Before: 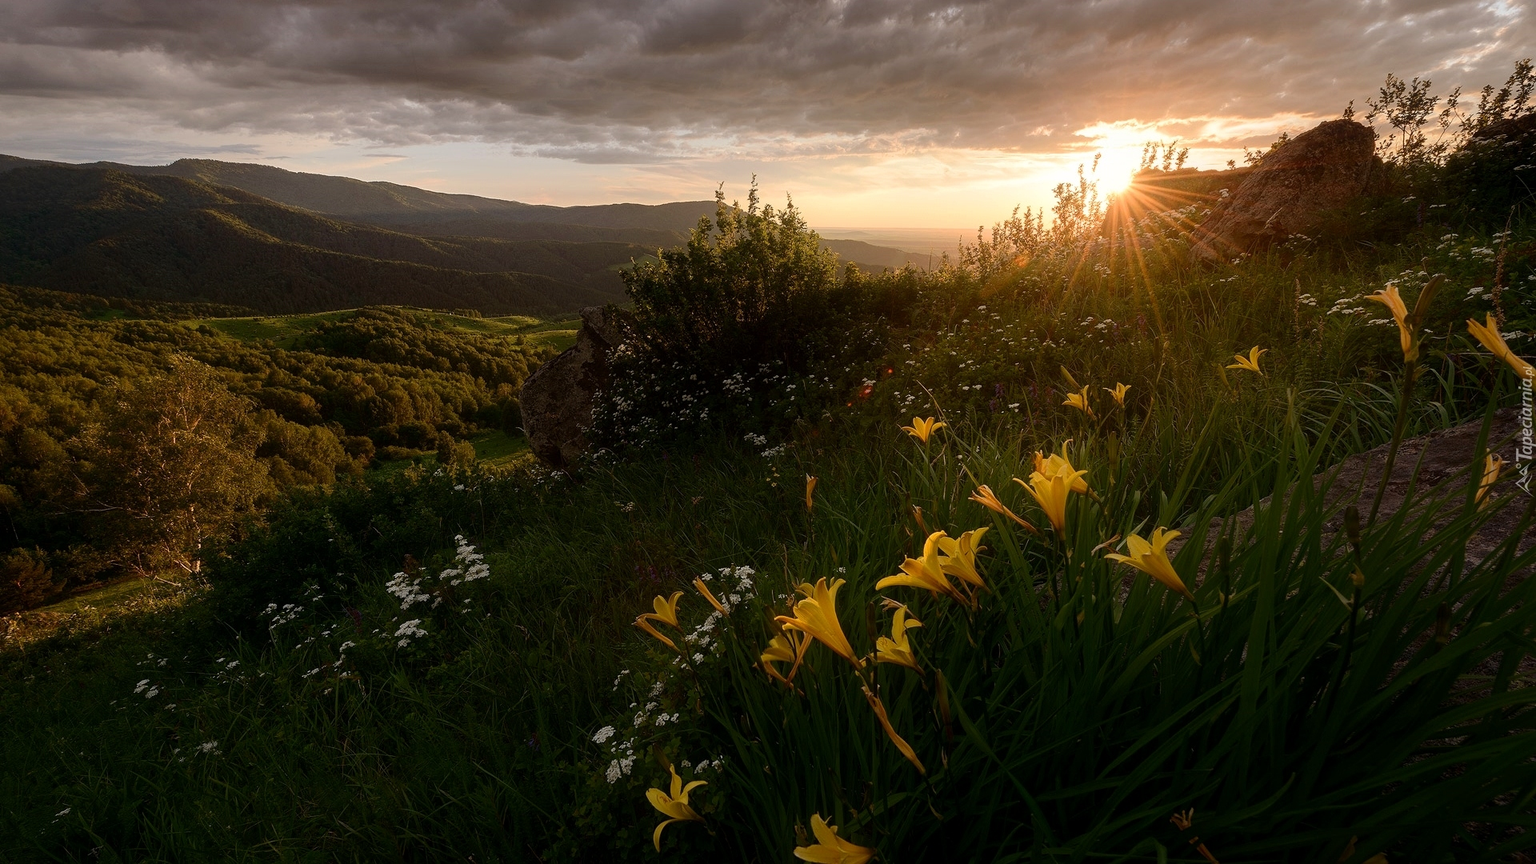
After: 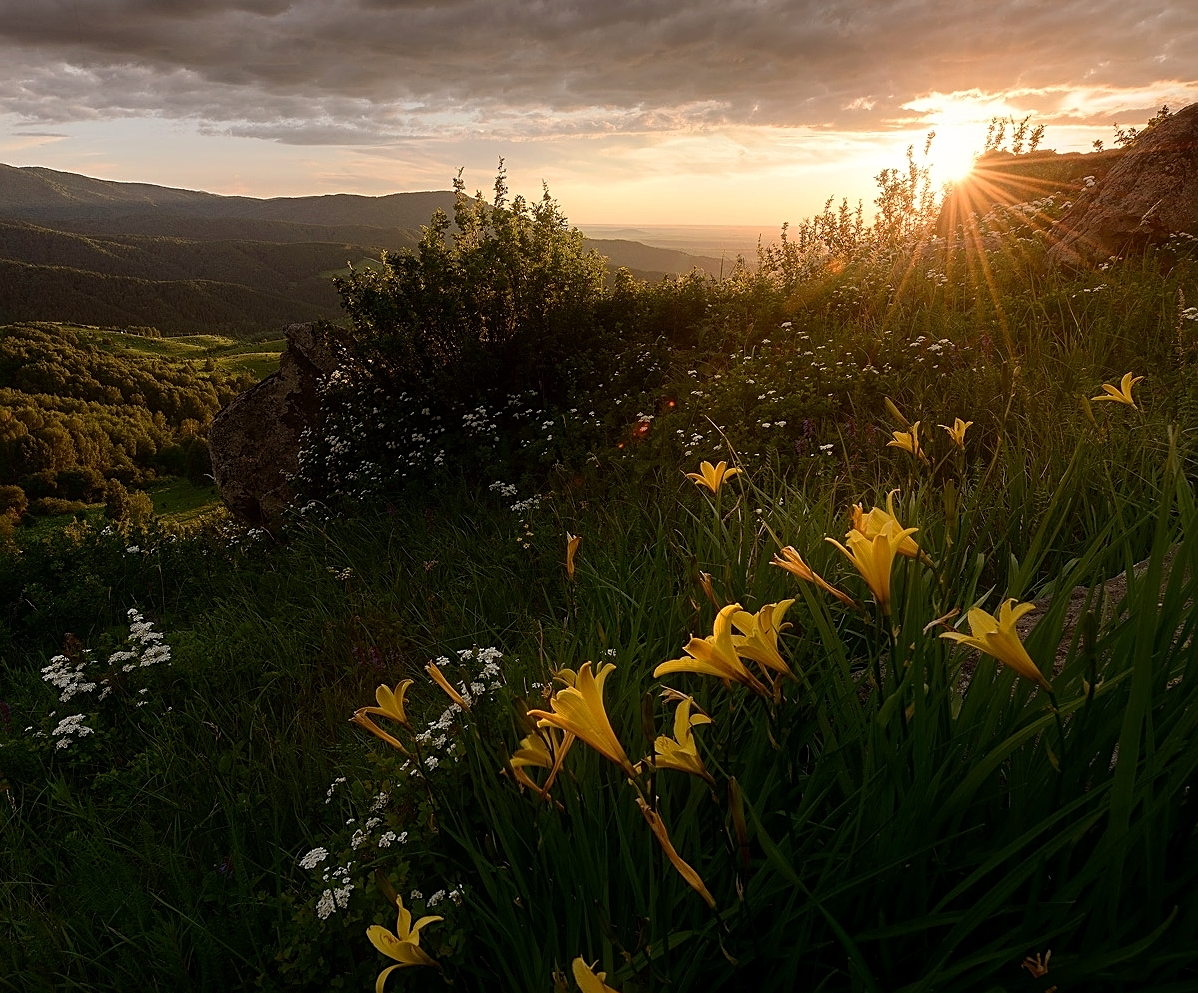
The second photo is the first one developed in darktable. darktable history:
sharpen: on, module defaults
crop and rotate: left 23.008%, top 5.648%, right 14.585%, bottom 2.35%
